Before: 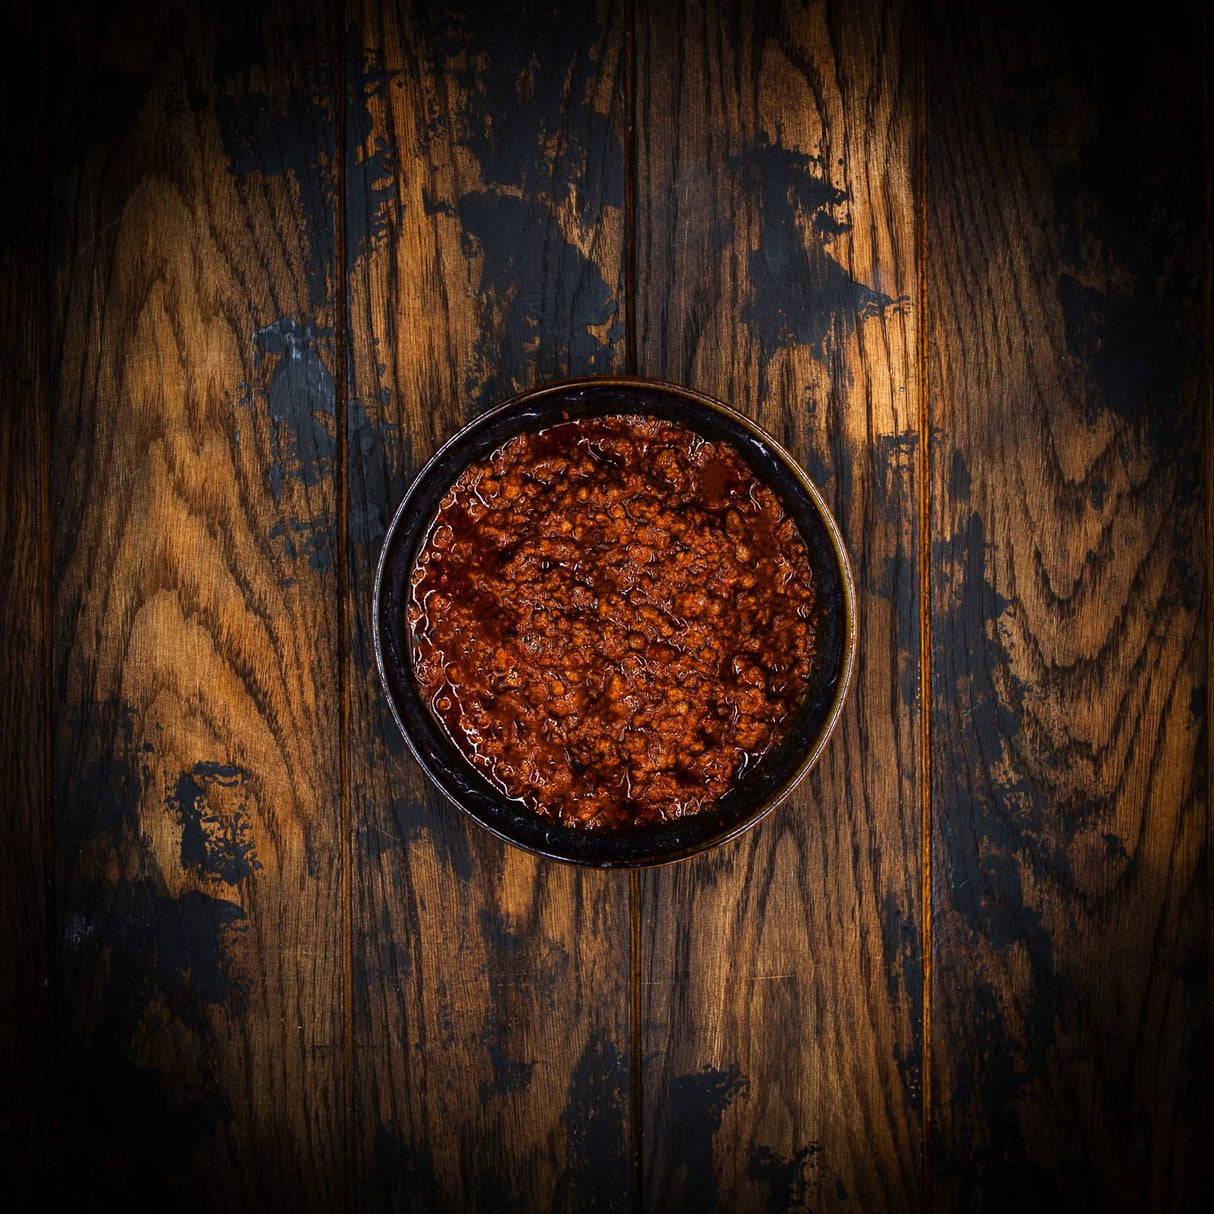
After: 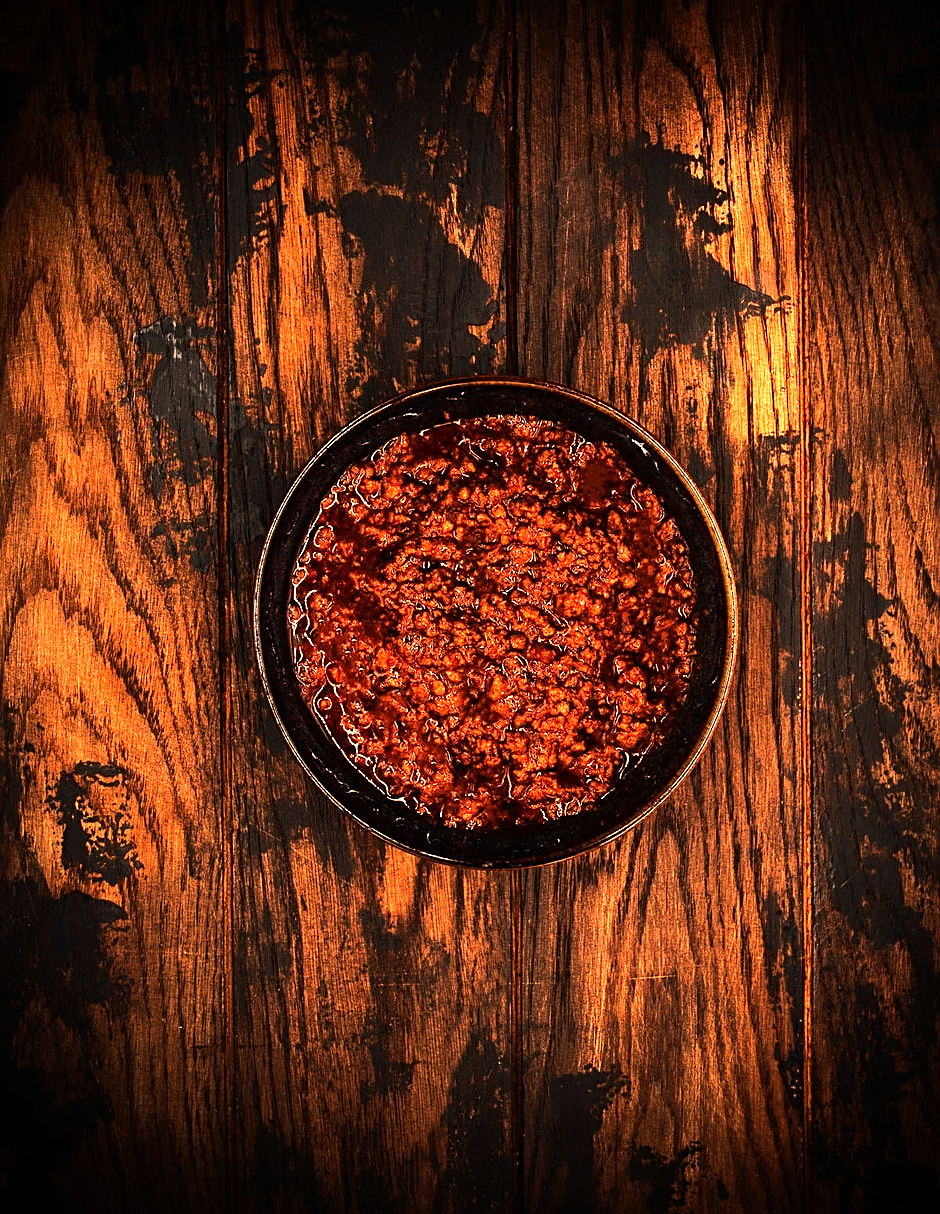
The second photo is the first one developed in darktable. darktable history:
sharpen: on, module defaults
crop: left 9.88%, right 12.664%
tone equalizer: -8 EV -0.75 EV, -7 EV -0.7 EV, -6 EV -0.6 EV, -5 EV -0.4 EV, -3 EV 0.4 EV, -2 EV 0.6 EV, -1 EV 0.7 EV, +0 EV 0.75 EV, edges refinement/feathering 500, mask exposure compensation -1.57 EV, preserve details no
white balance: red 1.467, blue 0.684
exposure: compensate highlight preservation false
